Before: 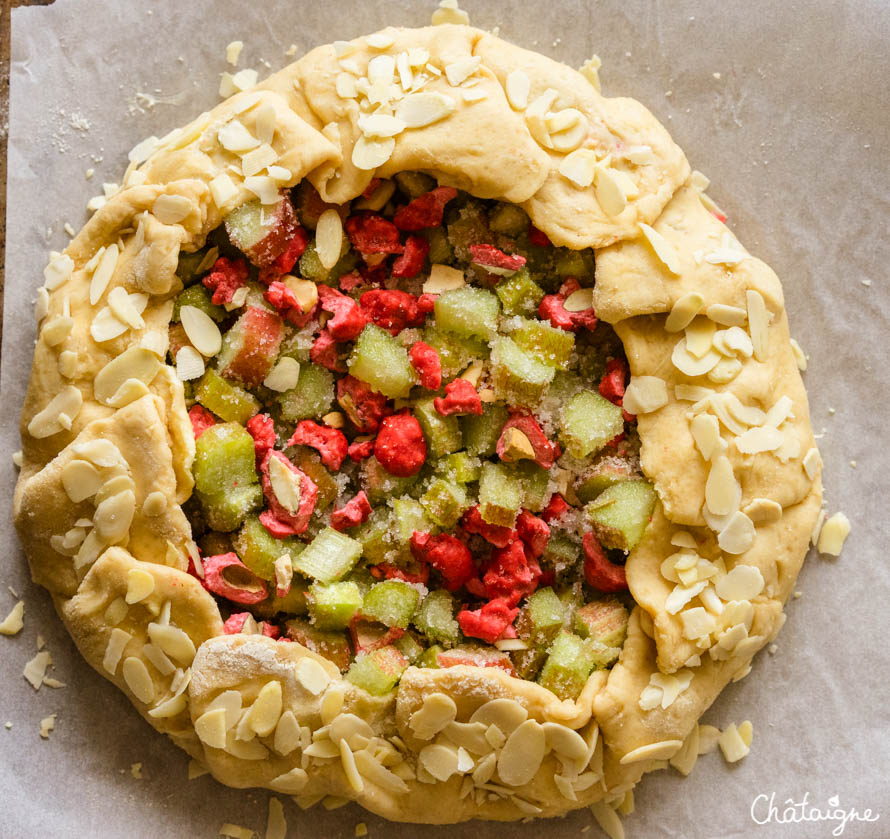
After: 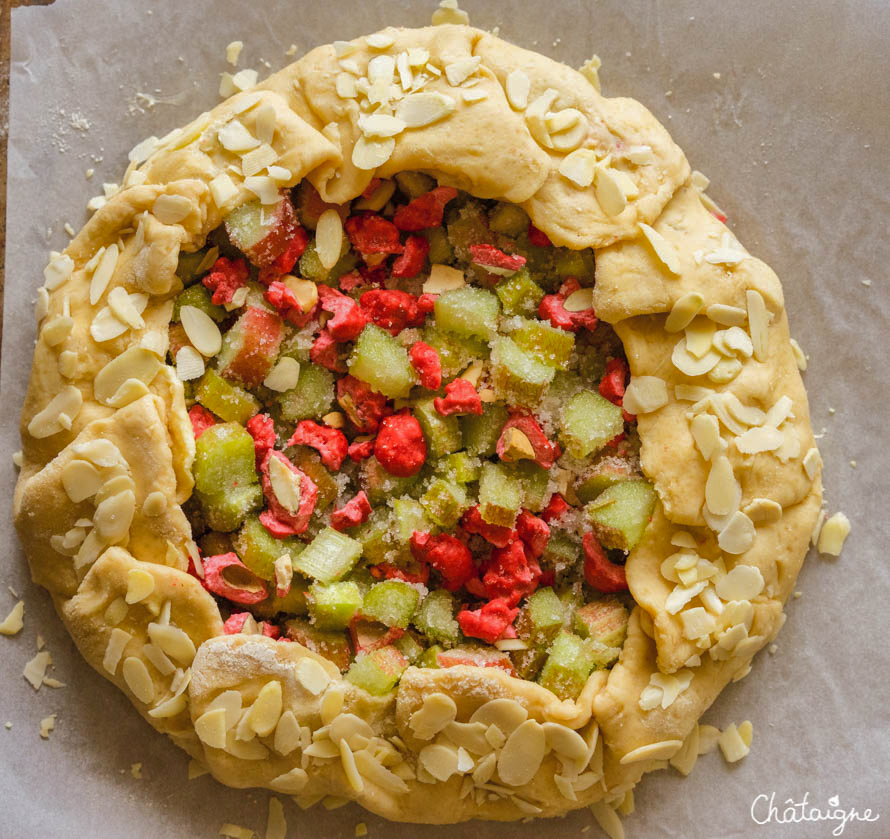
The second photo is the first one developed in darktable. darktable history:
contrast brightness saturation: contrast 0.048
shadows and highlights: shadows 59.12, highlights -59.68
